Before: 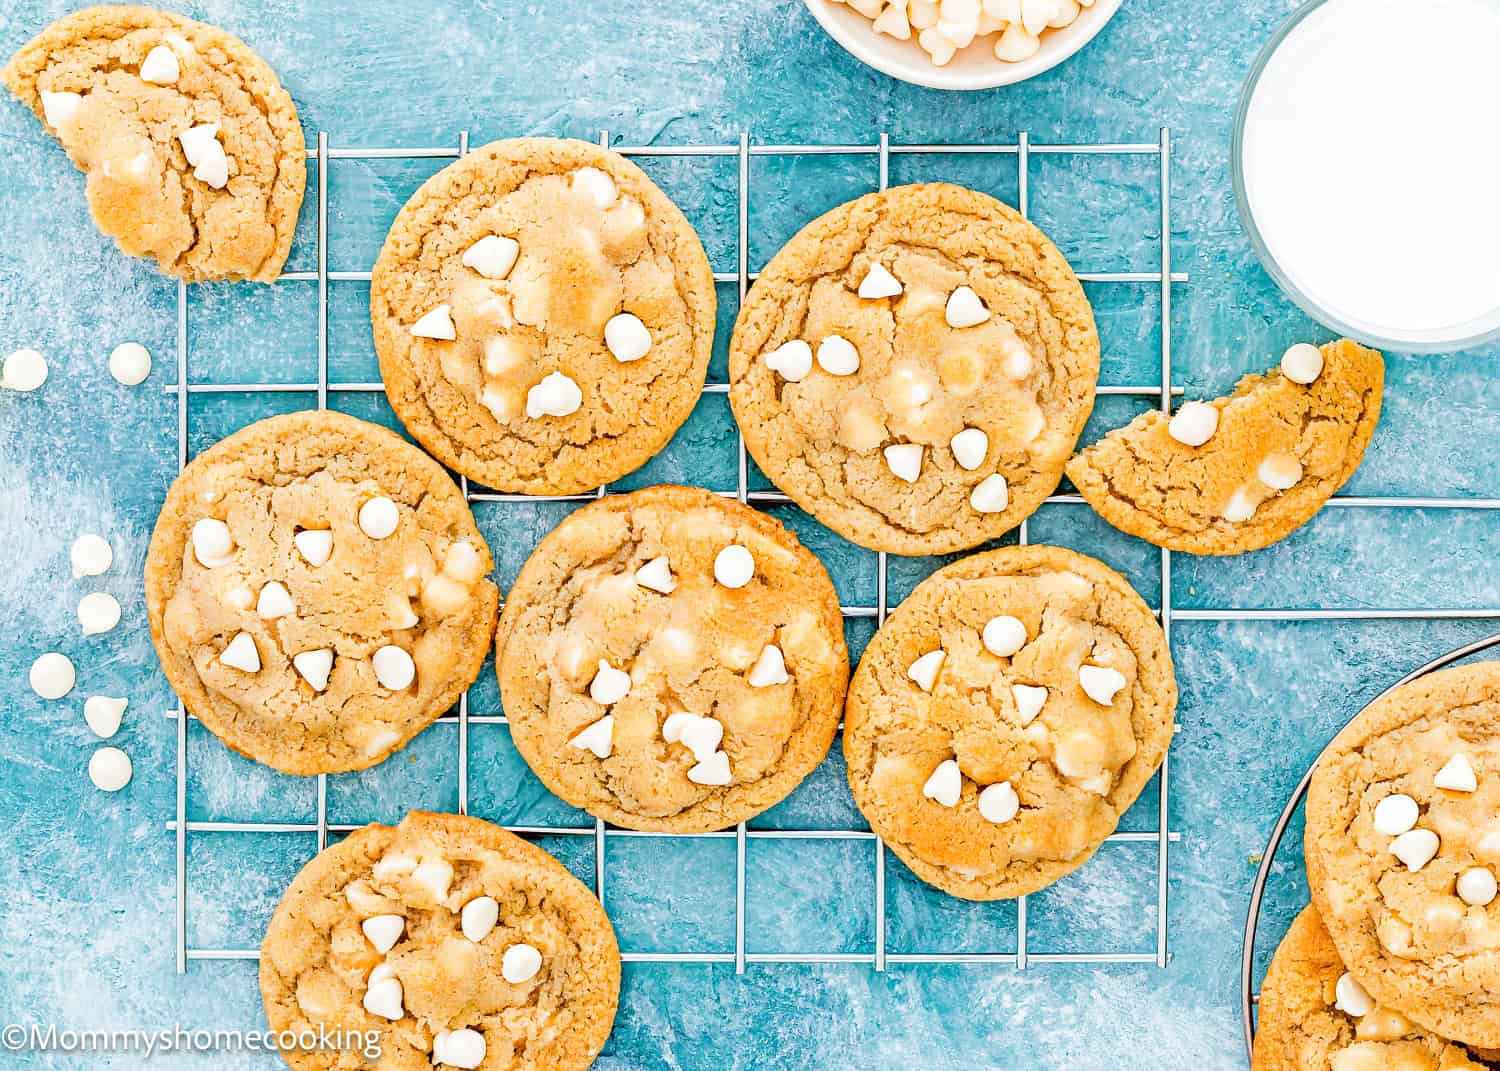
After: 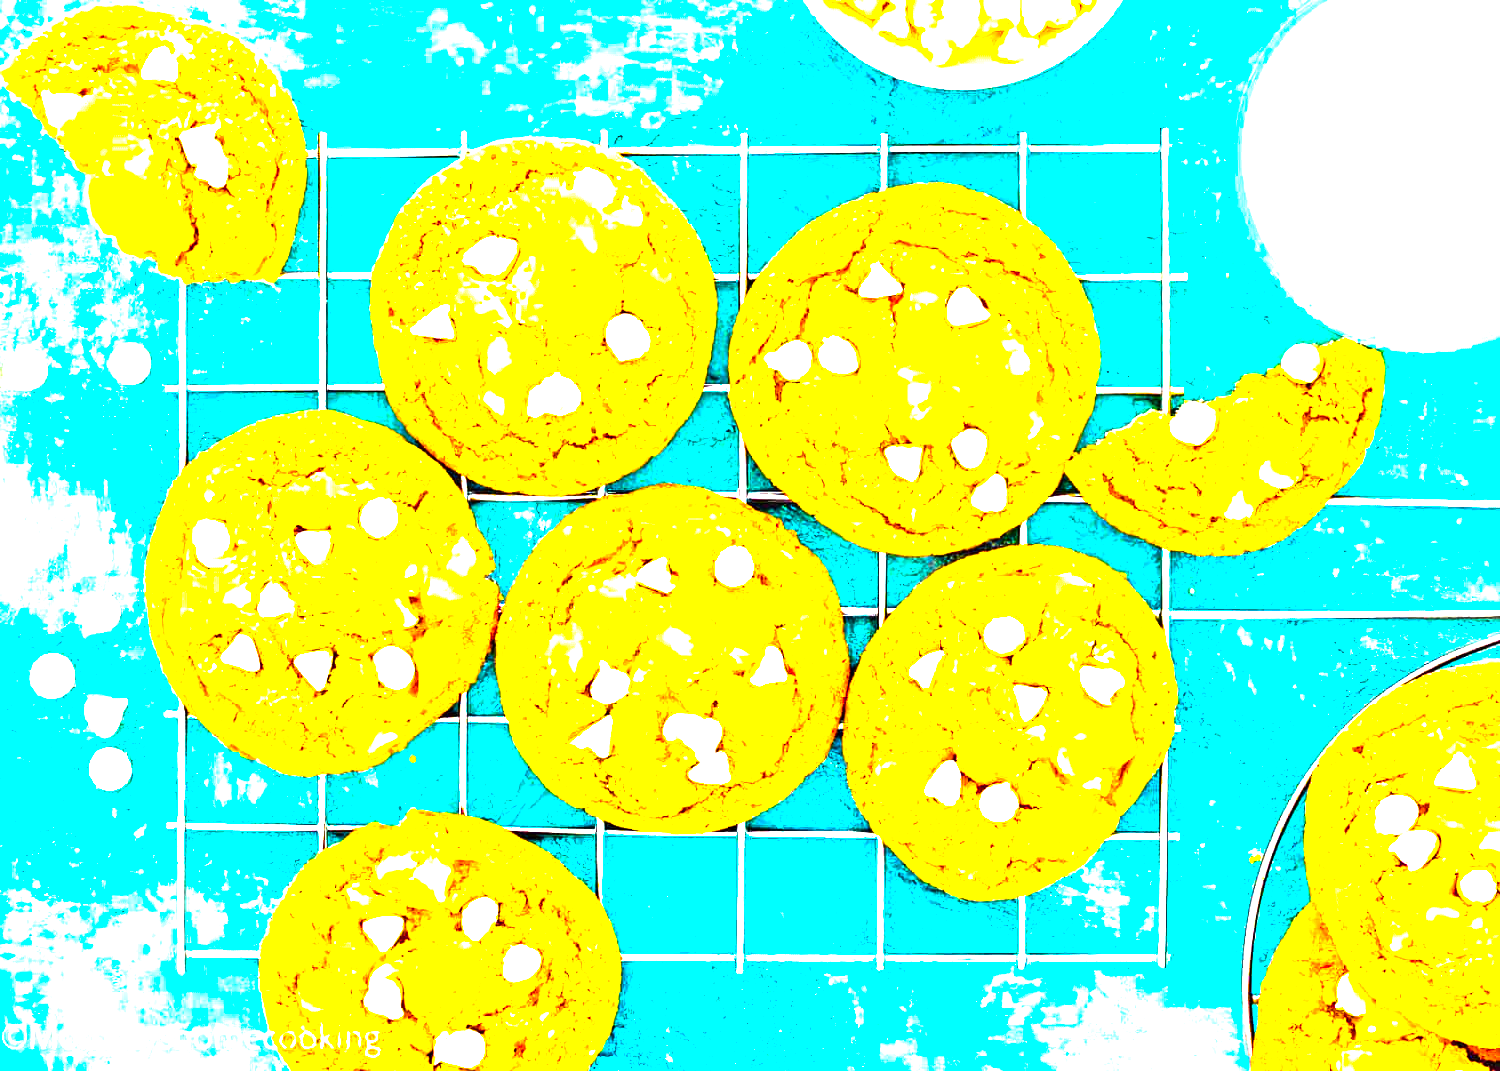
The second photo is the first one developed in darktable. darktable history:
exposure: black level correction 0, exposure 0.7 EV, compensate exposure bias true, compensate highlight preservation false
color balance rgb: linear chroma grading › highlights 100%, linear chroma grading › global chroma 23.41%, perceptual saturation grading › global saturation 35.38%, hue shift -10.68°, perceptual brilliance grading › highlights 47.25%, perceptual brilliance grading › mid-tones 22.2%, perceptual brilliance grading › shadows -5.93%
